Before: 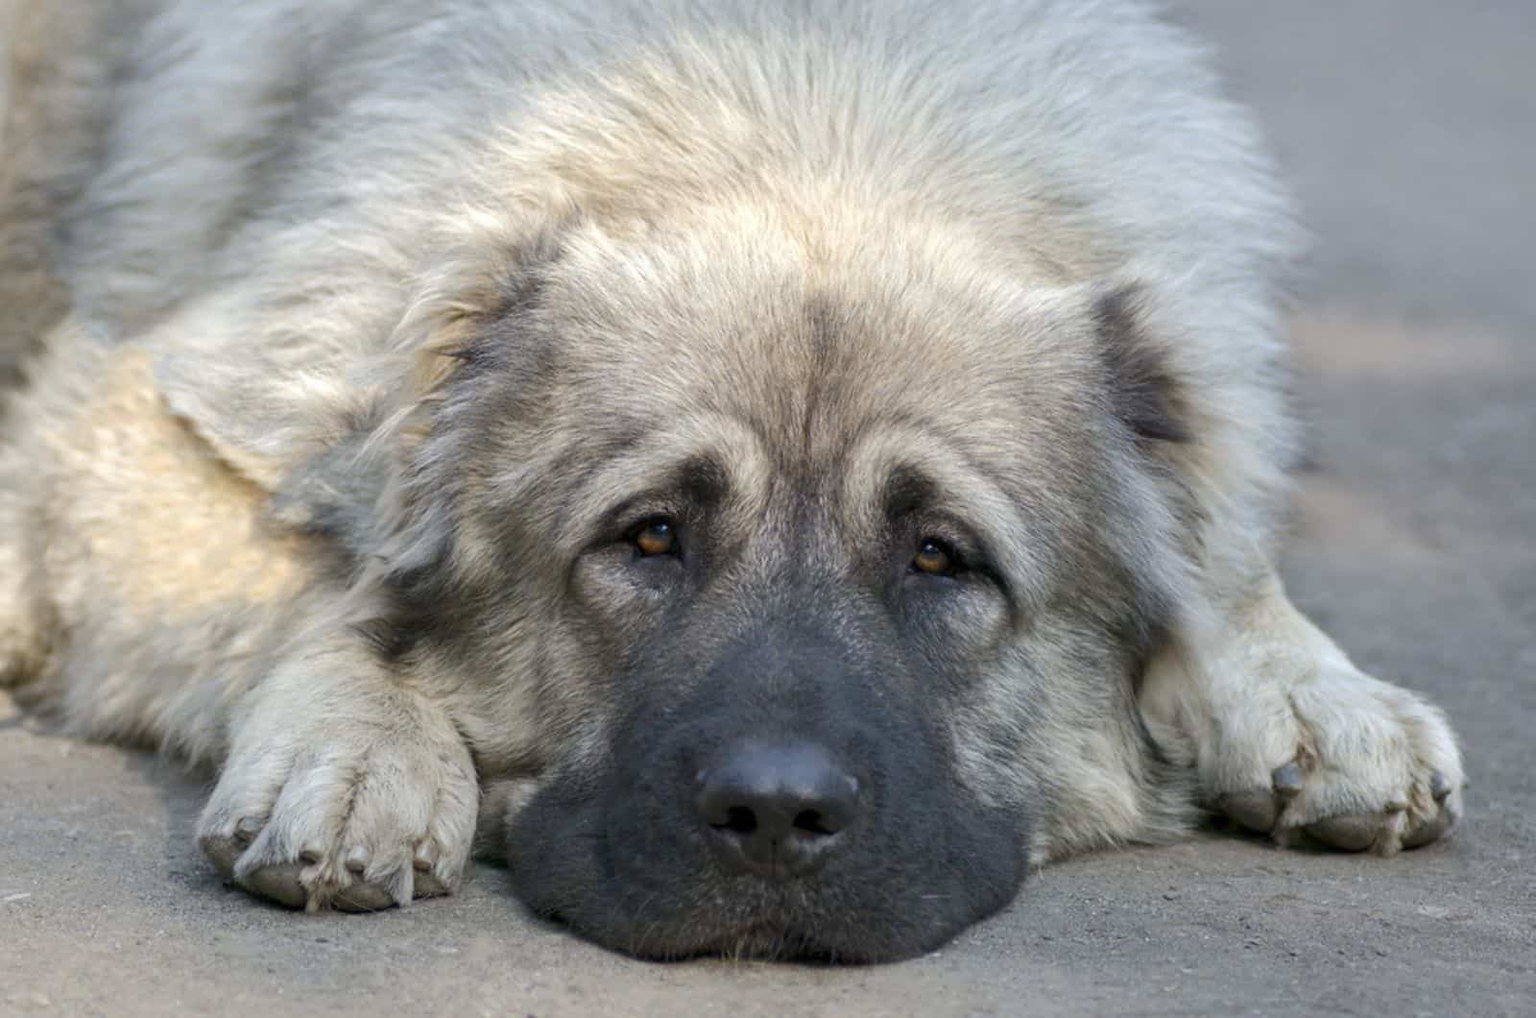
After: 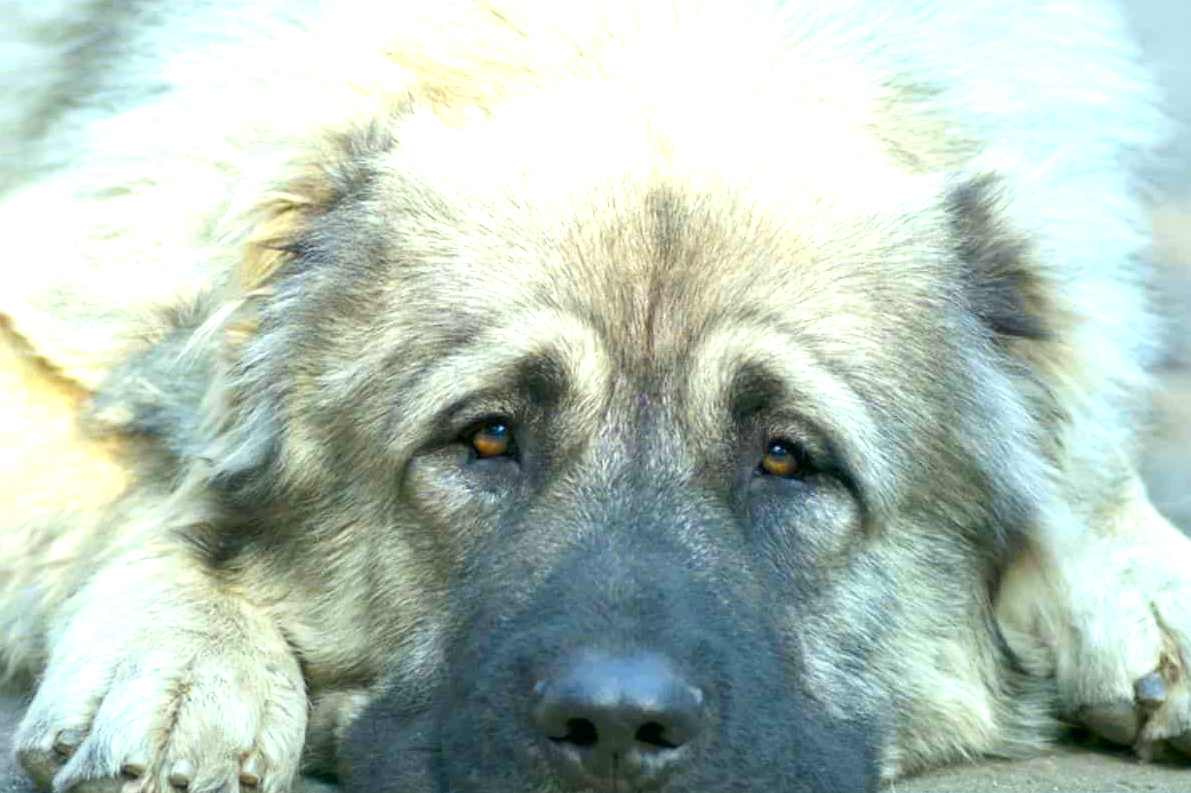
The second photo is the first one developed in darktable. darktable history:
crop and rotate: left 11.959%, top 11.459%, right 13.594%, bottom 13.642%
exposure: exposure 1.064 EV, compensate highlight preservation false
color correction: highlights a* -7.28, highlights b* 1.22, shadows a* -3.81, saturation 1.41
